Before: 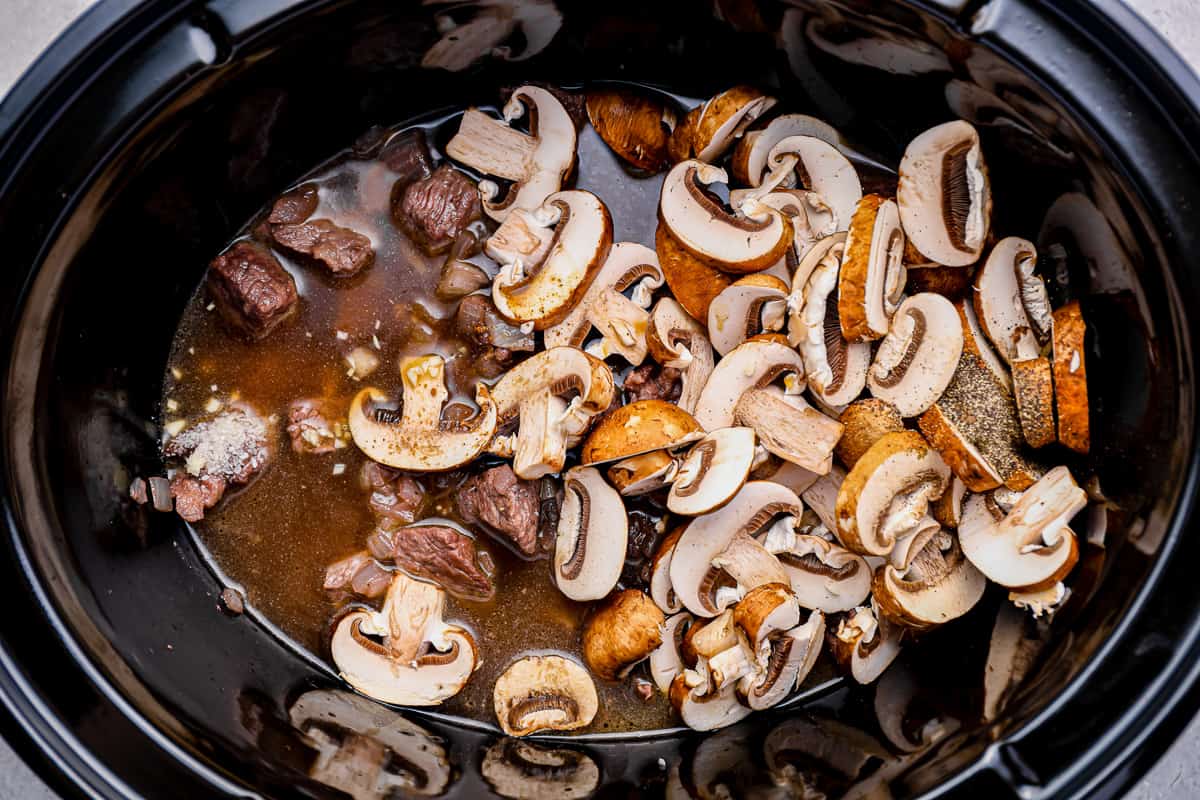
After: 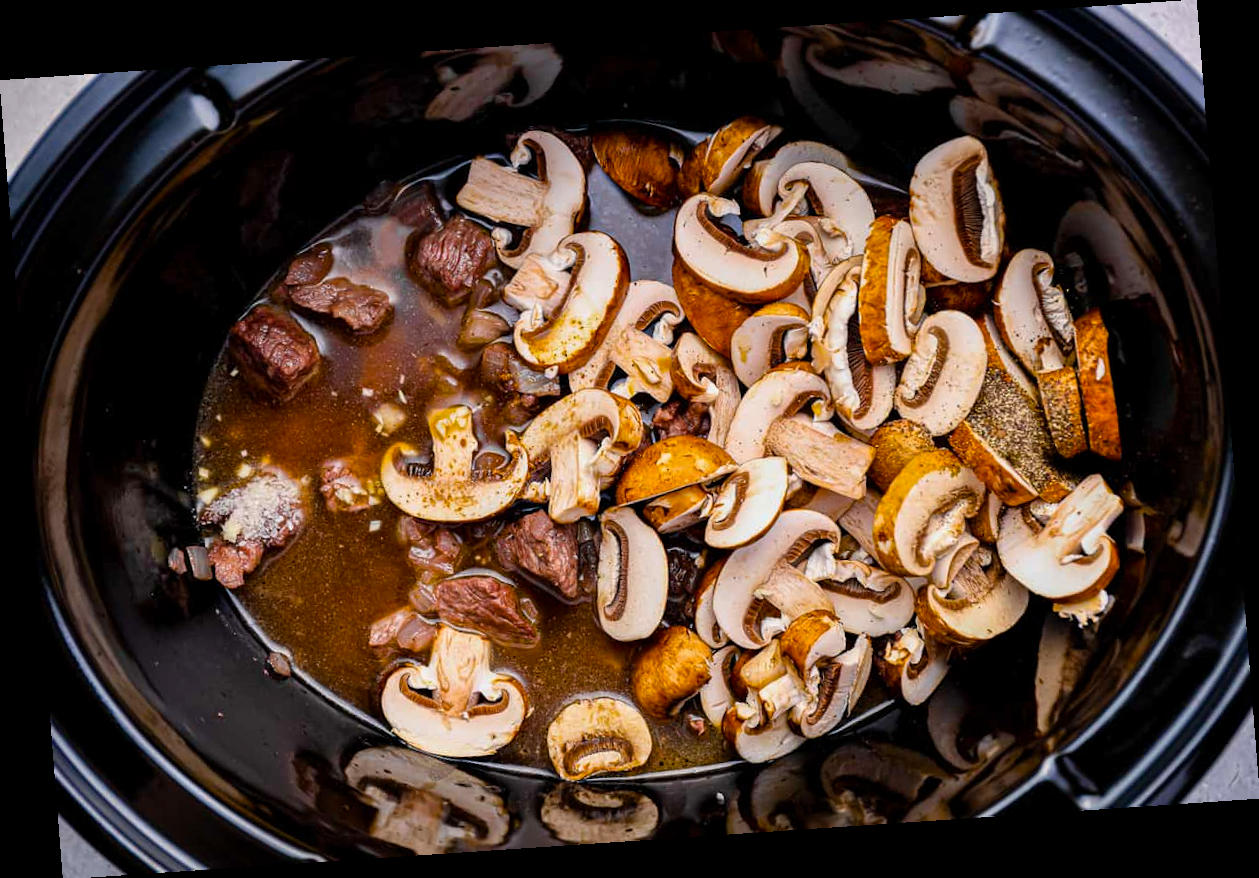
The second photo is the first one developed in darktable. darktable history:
base curve: curves: ch0 [(0, 0) (0.303, 0.277) (1, 1)]
rotate and perspective: rotation -4.2°, shear 0.006, automatic cropping off
color balance rgb: perceptual saturation grading › global saturation 25%, global vibrance 20%
